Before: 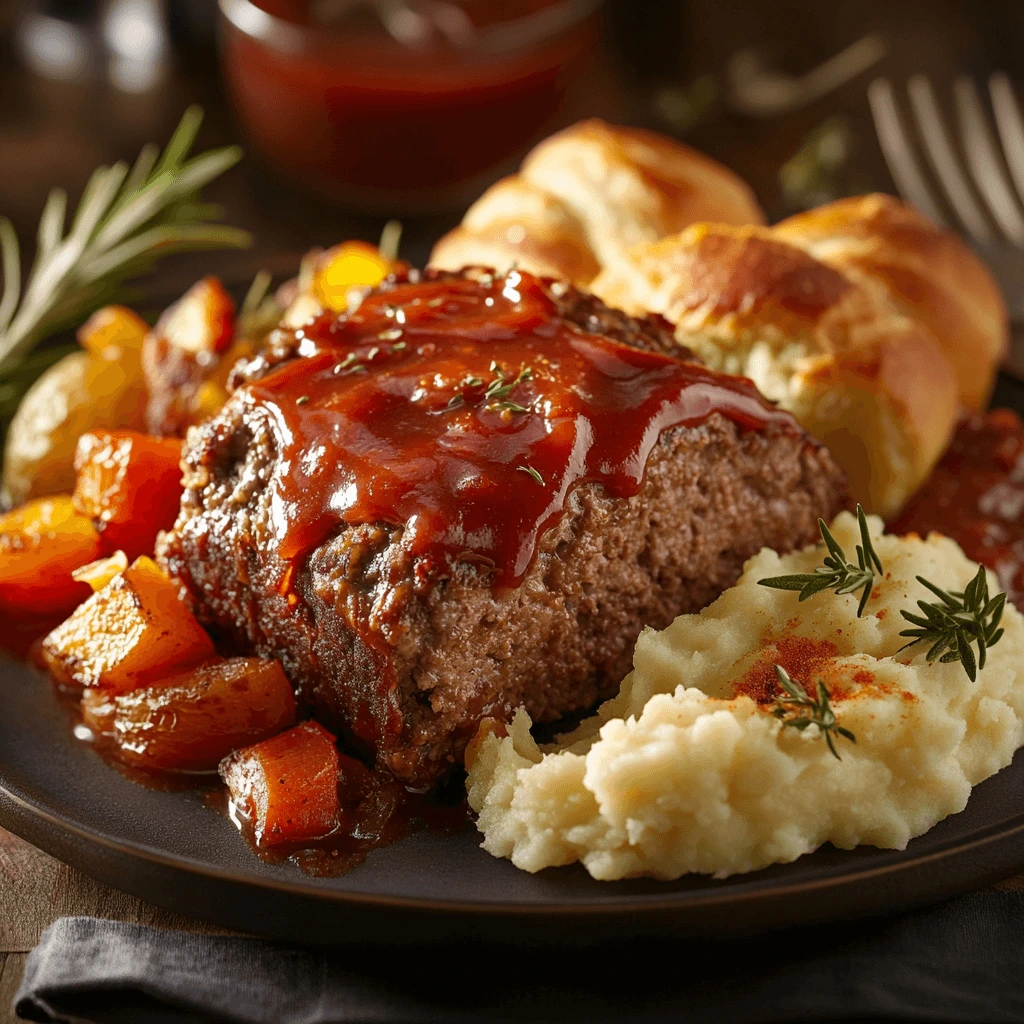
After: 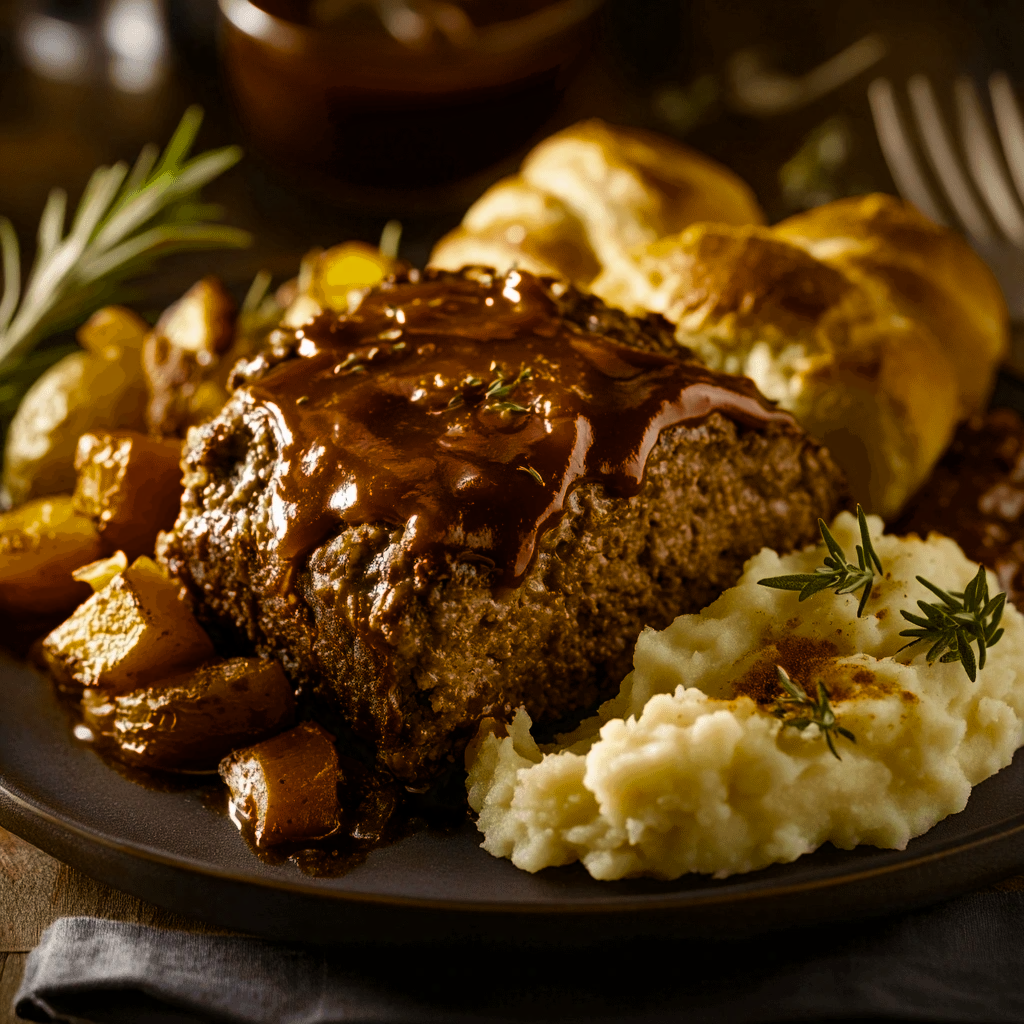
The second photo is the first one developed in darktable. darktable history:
color equalizer: saturation › red 1.13, hue › red 8.94, brightness › red 0.754, brightness › orange 0.768, node placement 5°
color balance rgb: linear chroma grading › global chroma 33.4%
